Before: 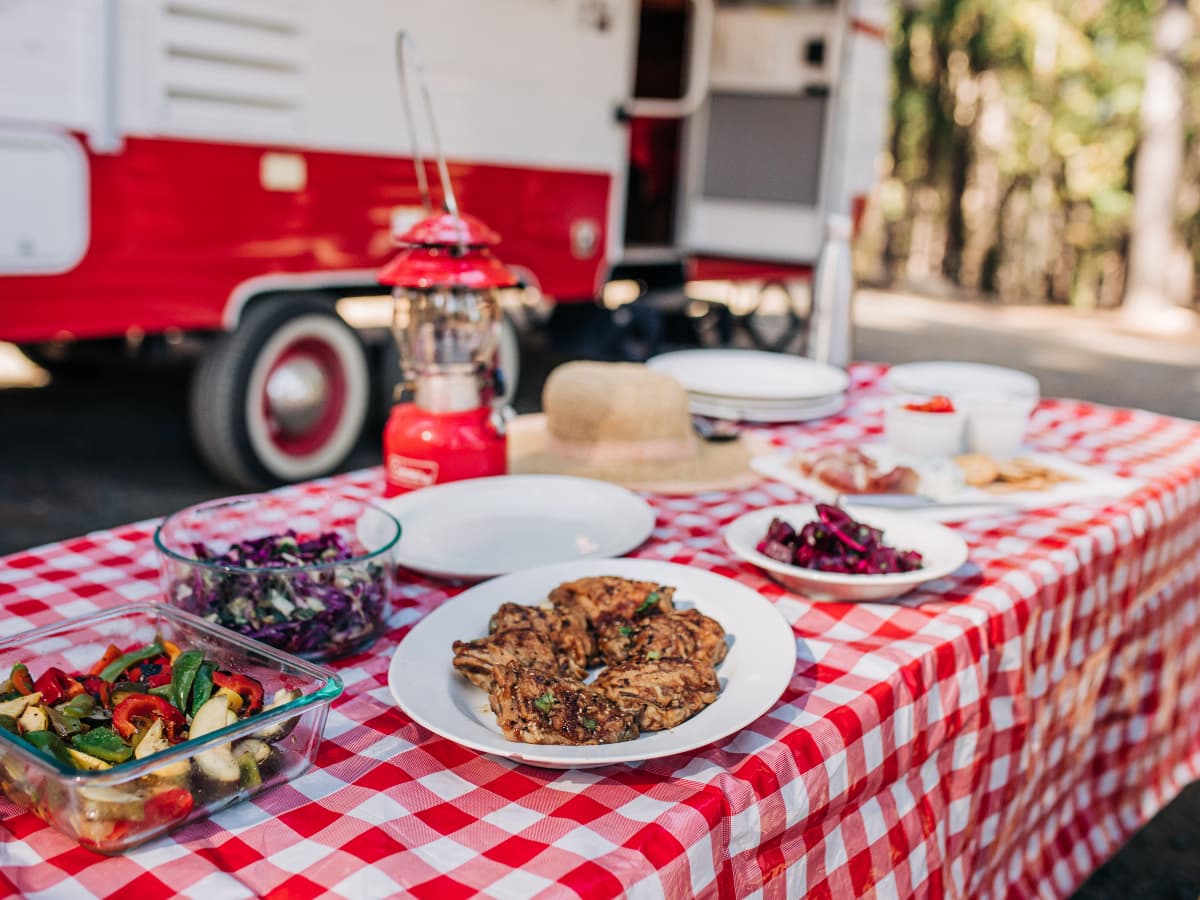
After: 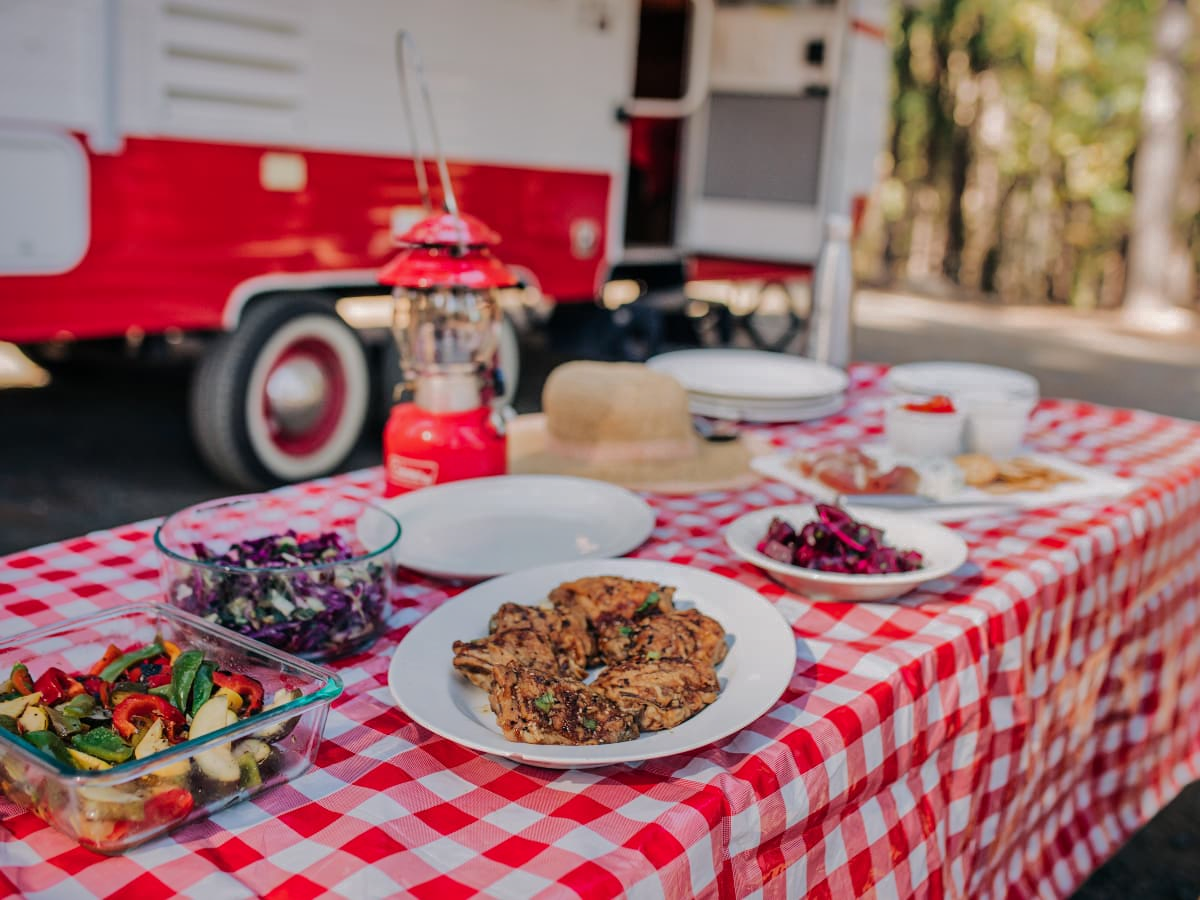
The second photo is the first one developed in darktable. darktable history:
shadows and highlights: shadows -19.39, highlights -73.07
